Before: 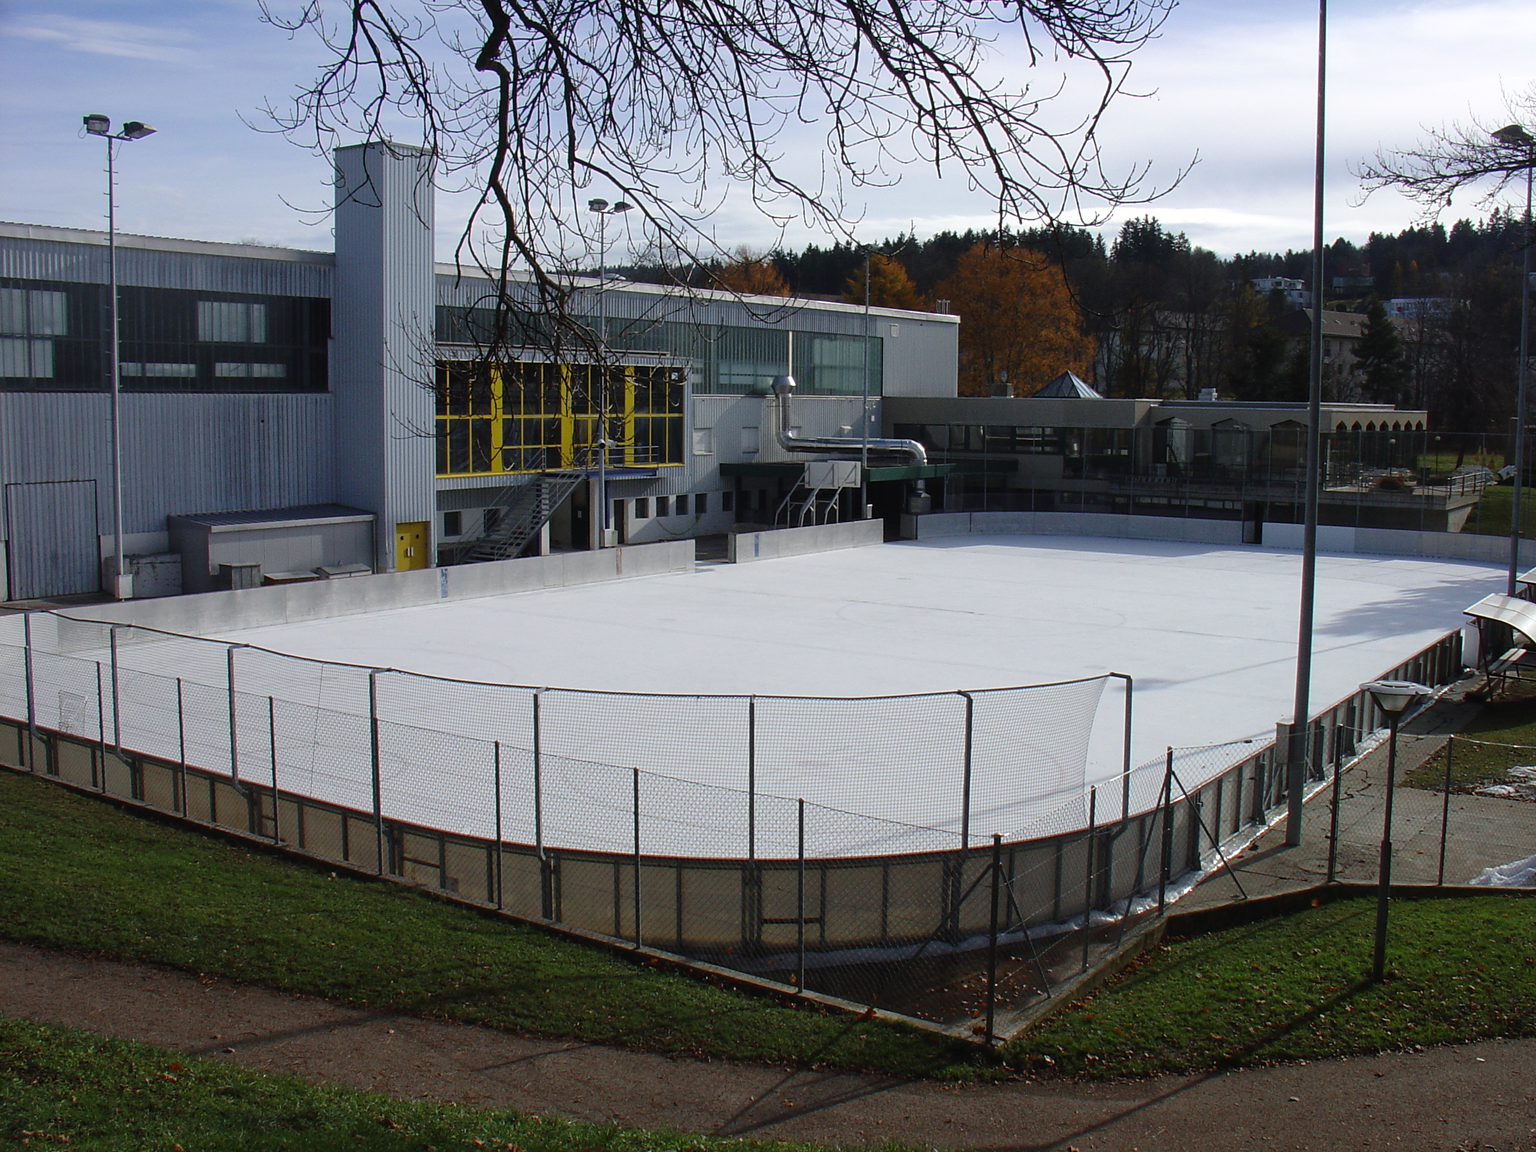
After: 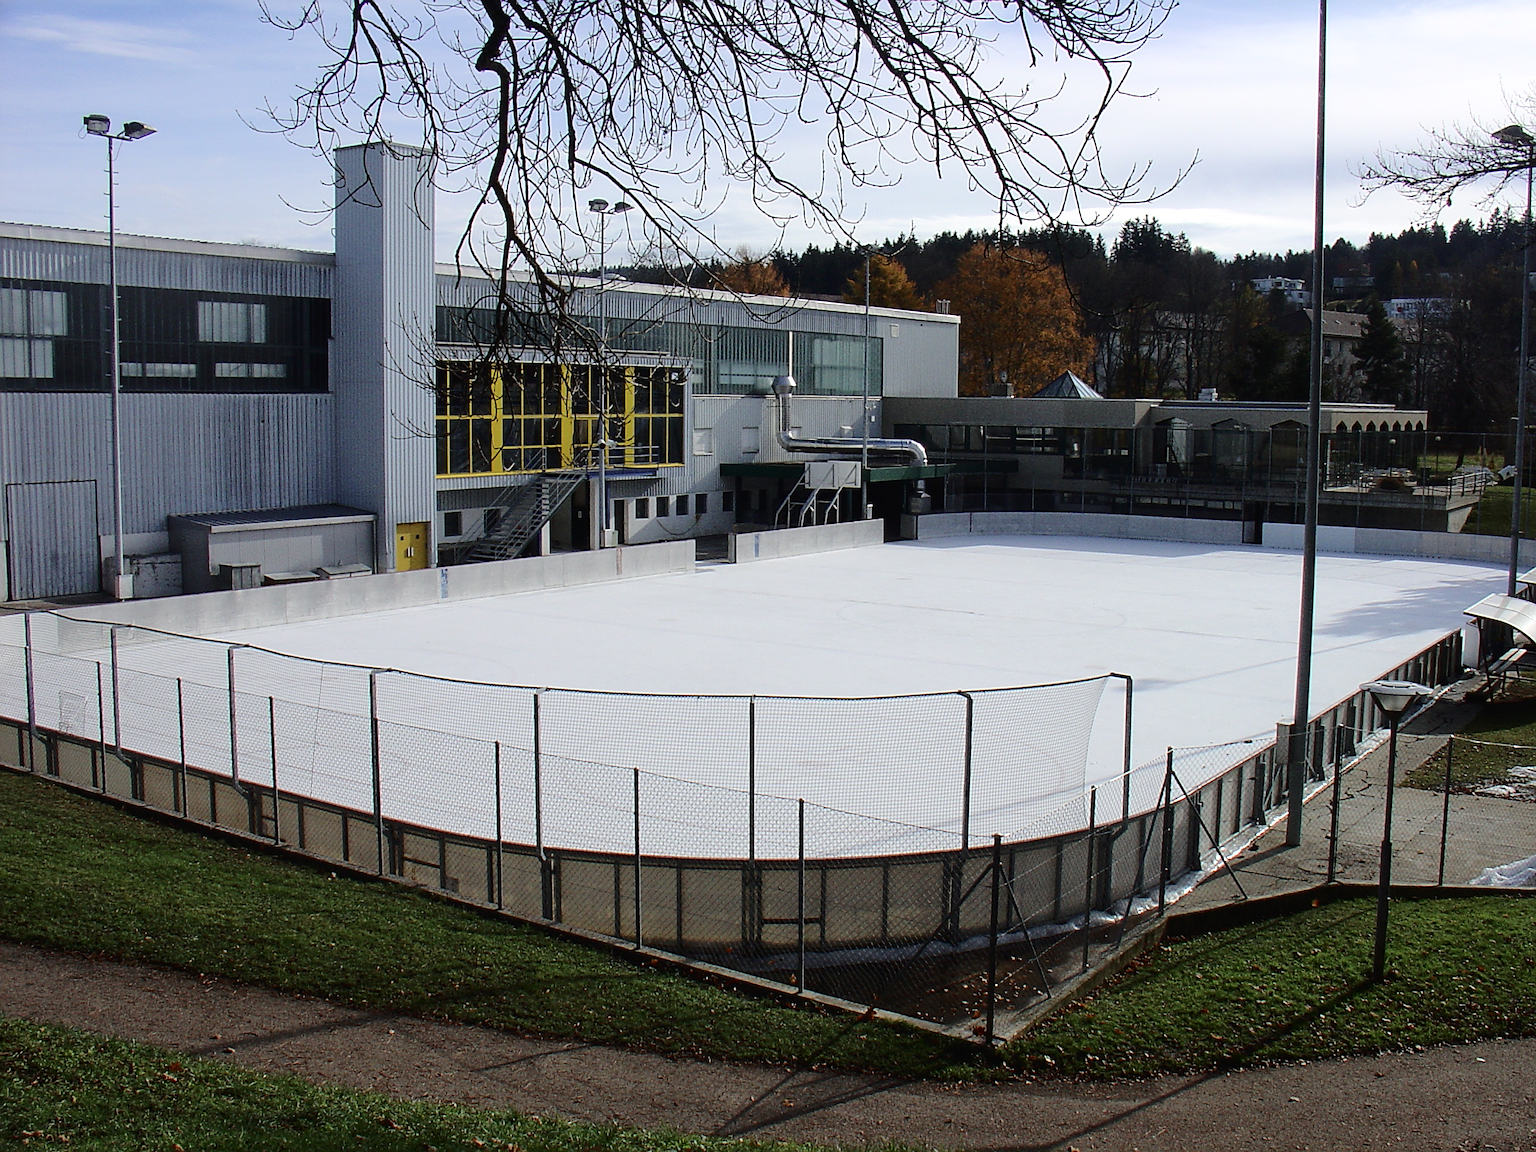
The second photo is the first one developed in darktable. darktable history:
sharpen: on, module defaults
tone curve: curves: ch0 [(0, 0) (0.003, 0.002) (0.011, 0.007) (0.025, 0.016) (0.044, 0.027) (0.069, 0.045) (0.1, 0.077) (0.136, 0.114) (0.177, 0.166) (0.224, 0.241) (0.277, 0.328) (0.335, 0.413) (0.399, 0.498) (0.468, 0.572) (0.543, 0.638) (0.623, 0.711) (0.709, 0.786) (0.801, 0.853) (0.898, 0.929) (1, 1)], color space Lab, independent channels, preserve colors none
